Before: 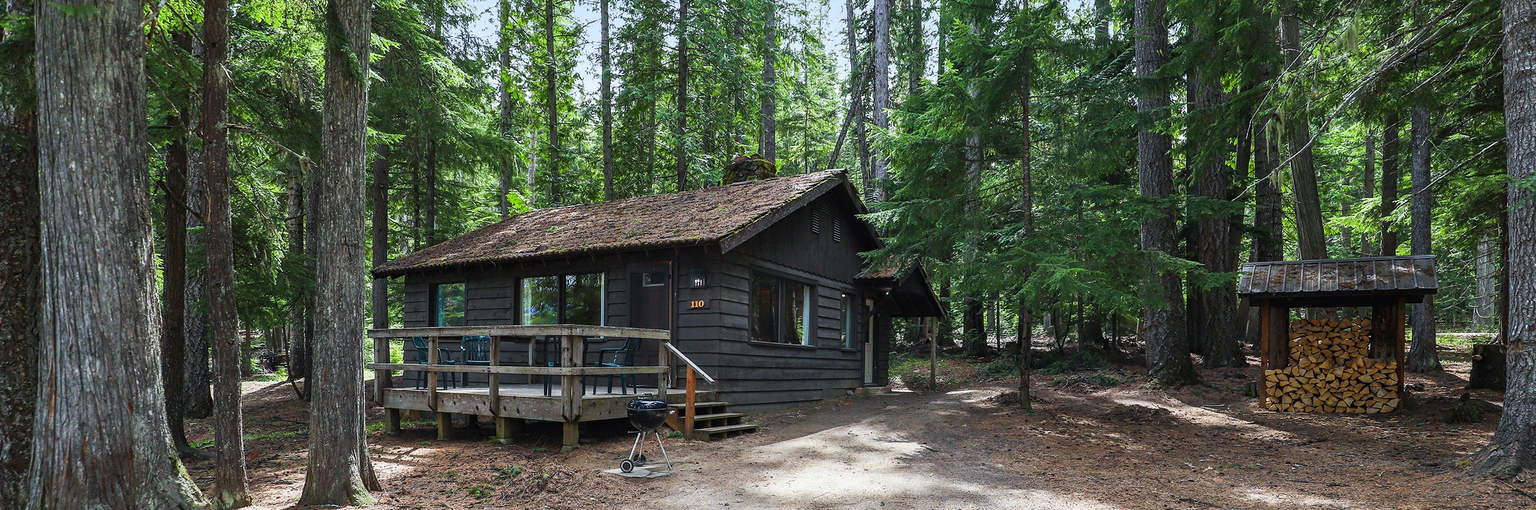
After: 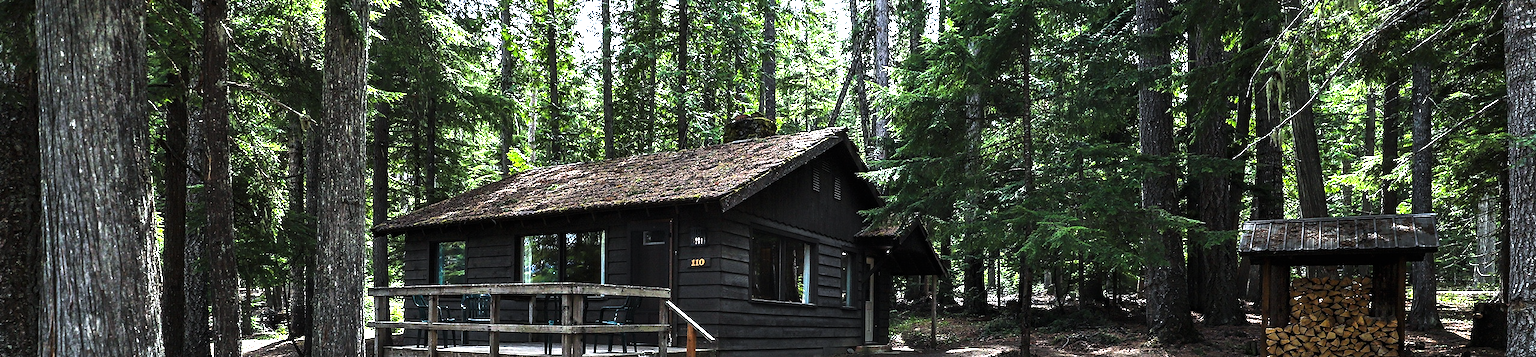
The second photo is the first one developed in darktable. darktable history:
levels: levels [0, 0.618, 1]
exposure: black level correction 0, exposure 1.103 EV, compensate exposure bias true, compensate highlight preservation false
crop and rotate: top 8.416%, bottom 21.479%
